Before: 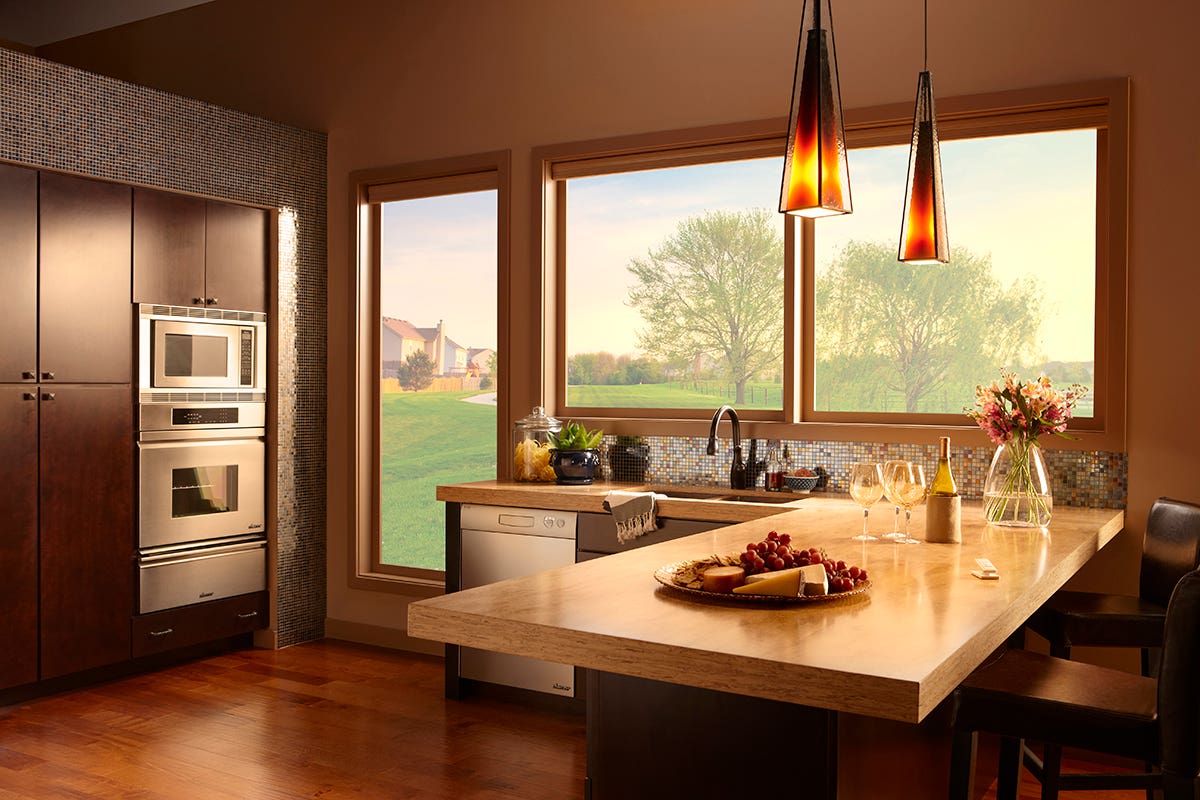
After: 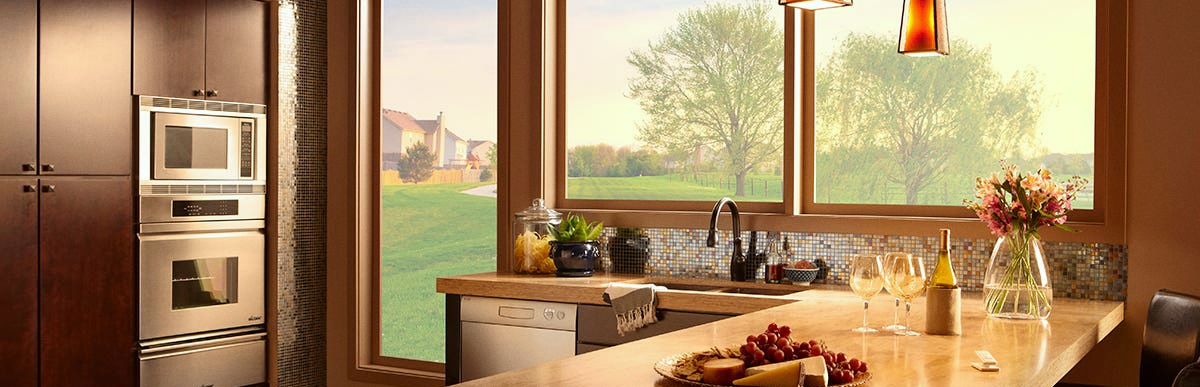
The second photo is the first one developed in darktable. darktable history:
crop and rotate: top 26.056%, bottom 25.543%
grain: coarseness 0.09 ISO, strength 10%
white balance: red 0.978, blue 0.999
